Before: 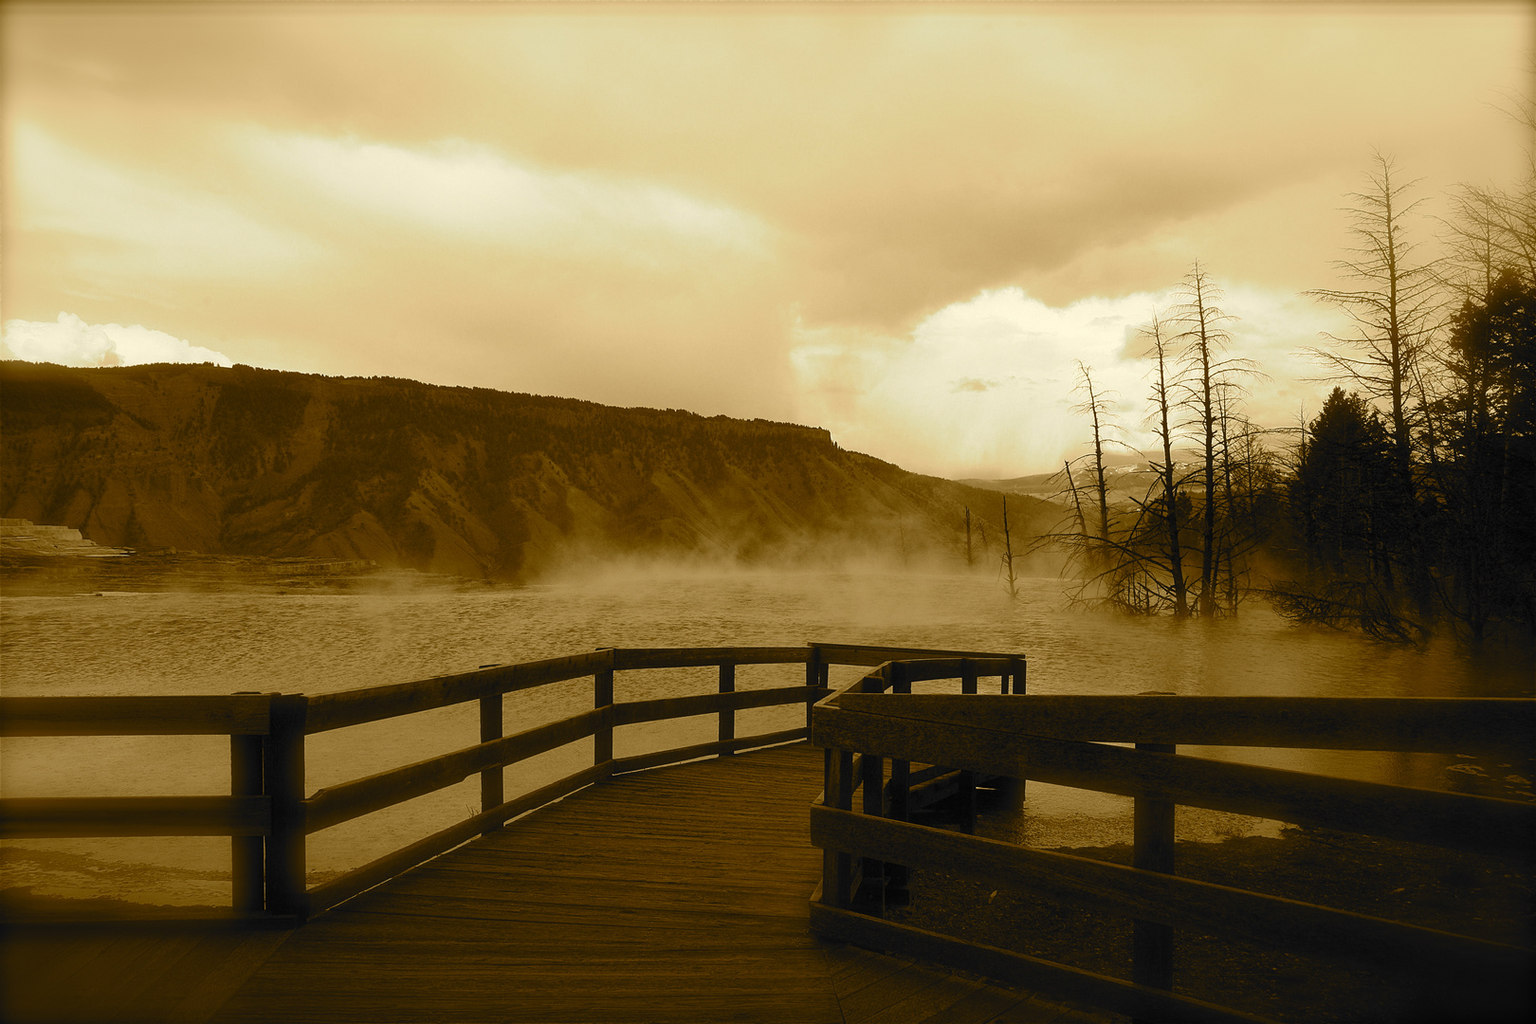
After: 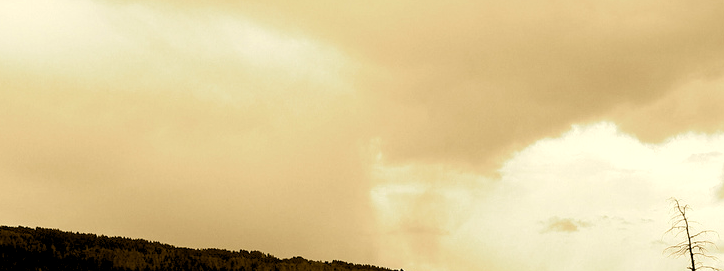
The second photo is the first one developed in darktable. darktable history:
crop: left 28.64%, top 16.832%, right 26.637%, bottom 58.055%
rgb levels: levels [[0.034, 0.472, 0.904], [0, 0.5, 1], [0, 0.5, 1]]
